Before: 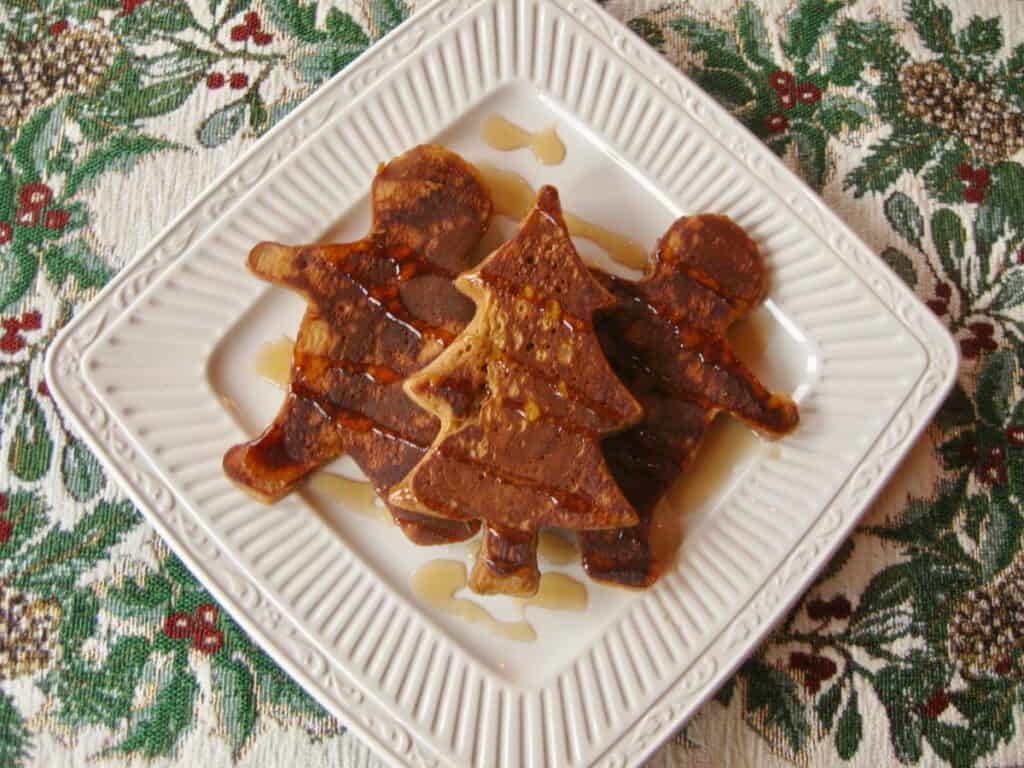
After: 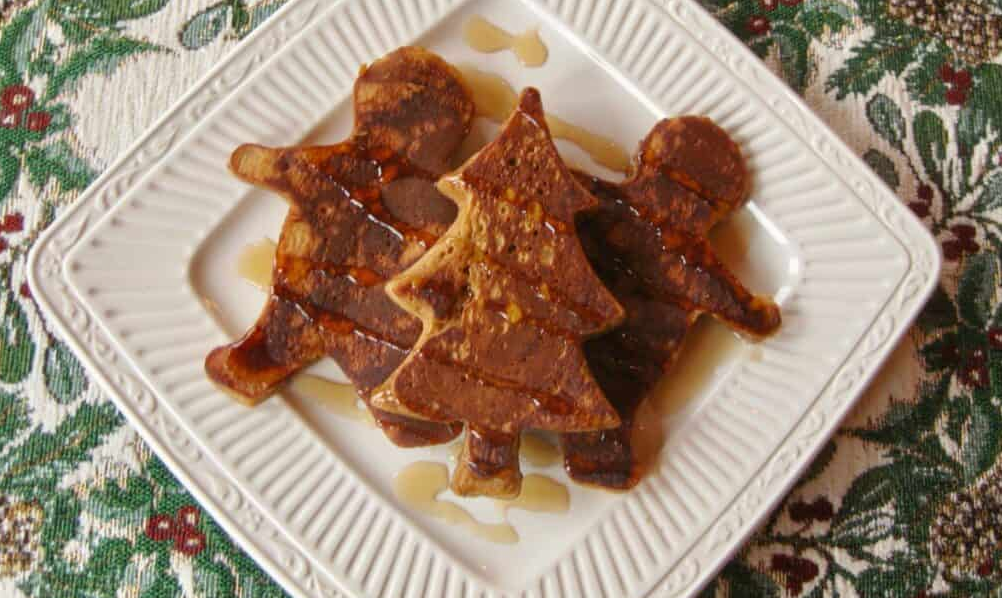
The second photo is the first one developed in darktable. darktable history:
tone equalizer: on, module defaults
crop and rotate: left 1.814%, top 12.818%, right 0.25%, bottom 9.225%
